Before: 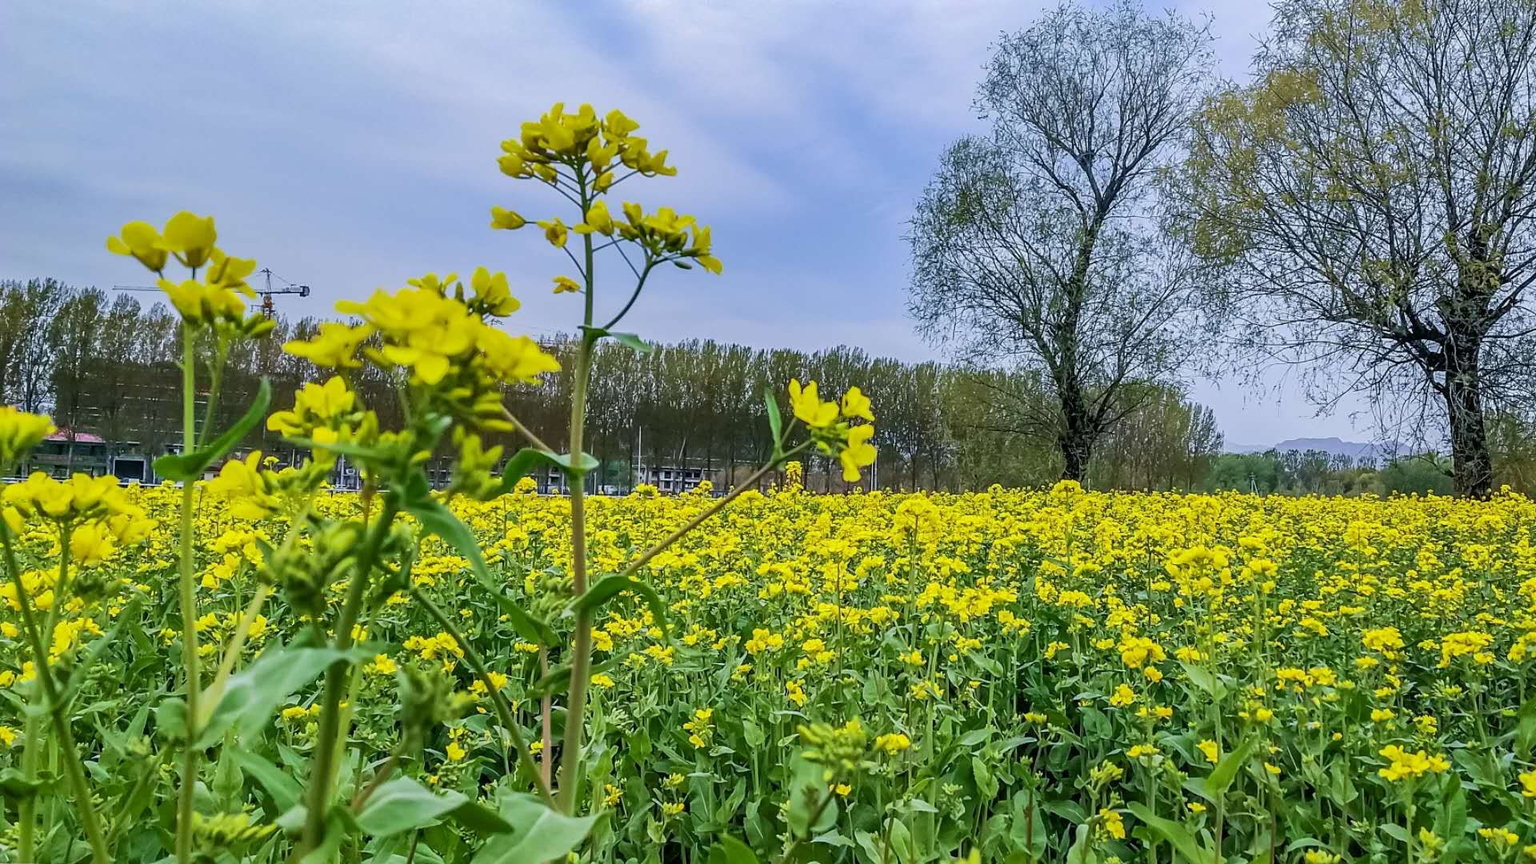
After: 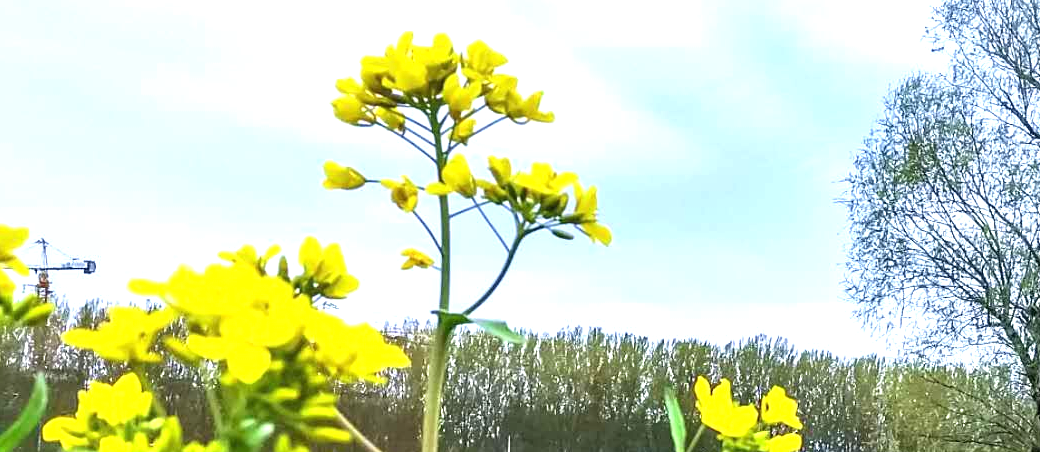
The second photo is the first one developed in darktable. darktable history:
exposure: black level correction 0, exposure 1.368 EV, compensate highlight preservation false
crop: left 15.174%, top 9.02%, right 30.632%, bottom 49.093%
